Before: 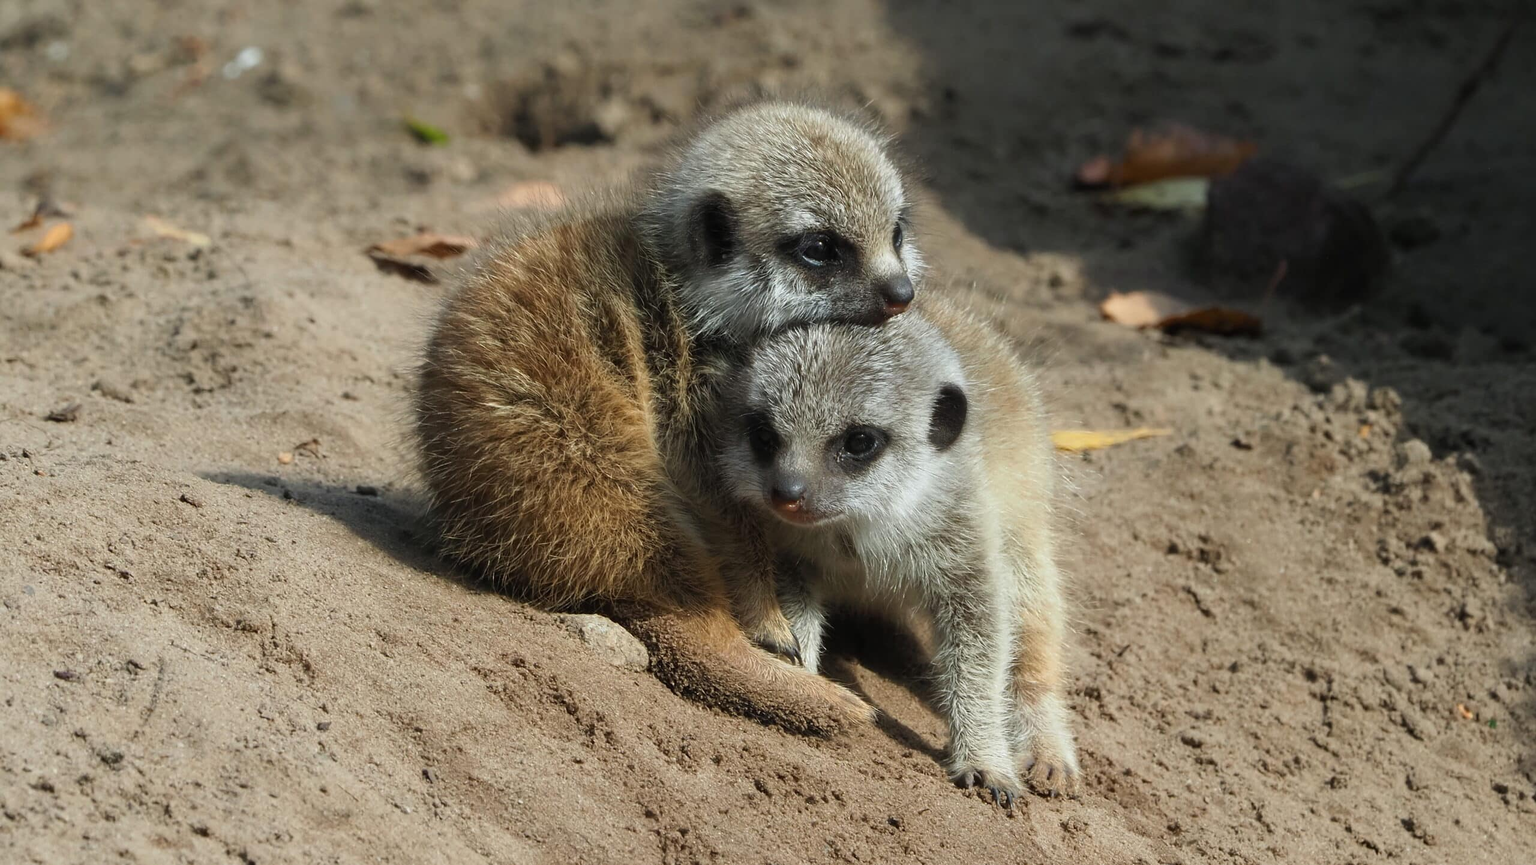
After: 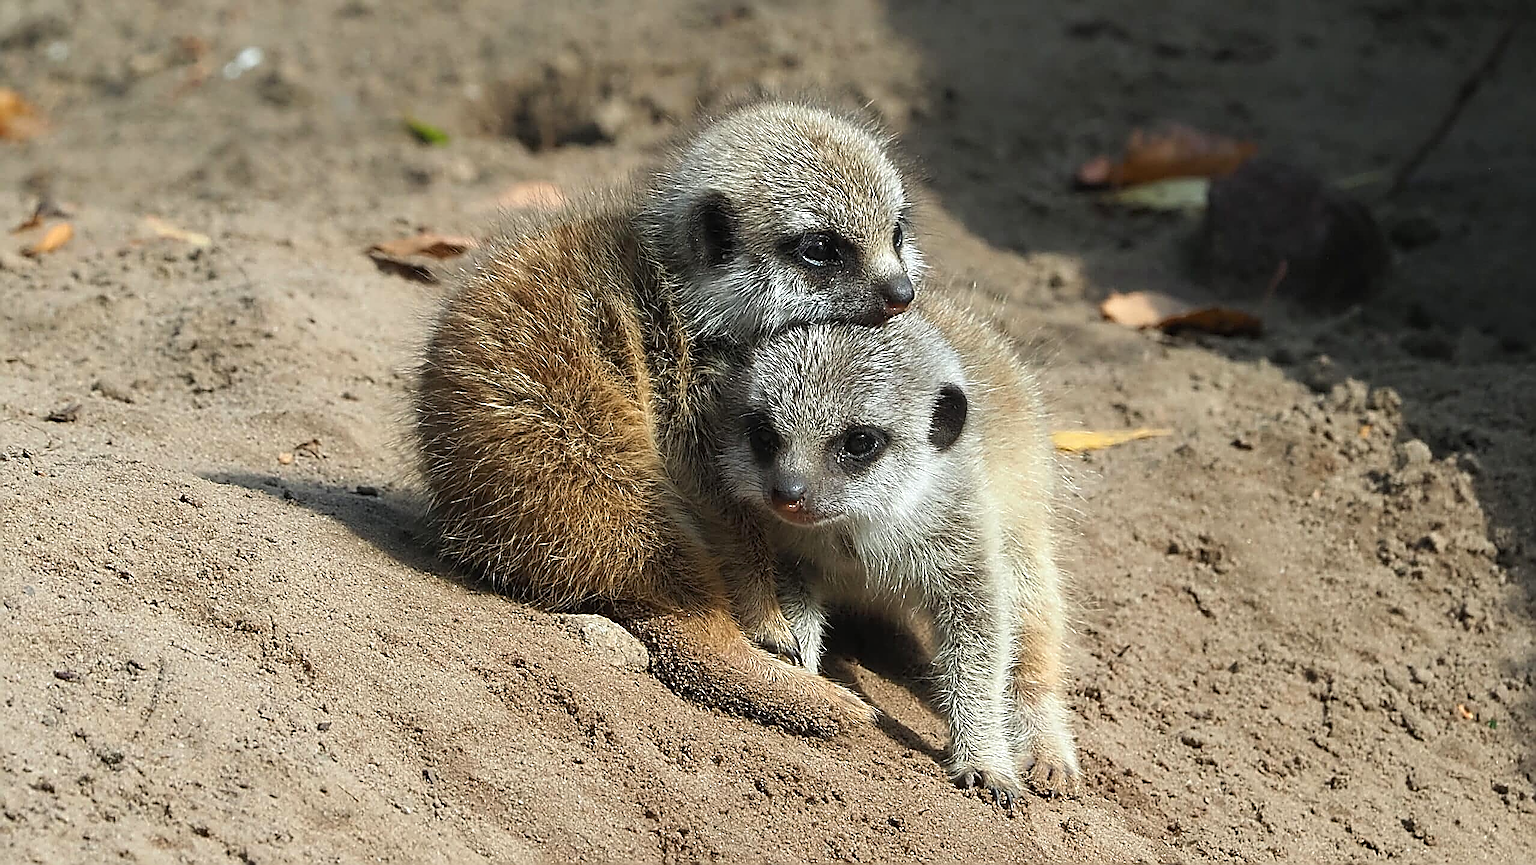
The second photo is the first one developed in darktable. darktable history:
sharpen: amount 2
exposure: black level correction 0, compensate exposure bias true, compensate highlight preservation false
